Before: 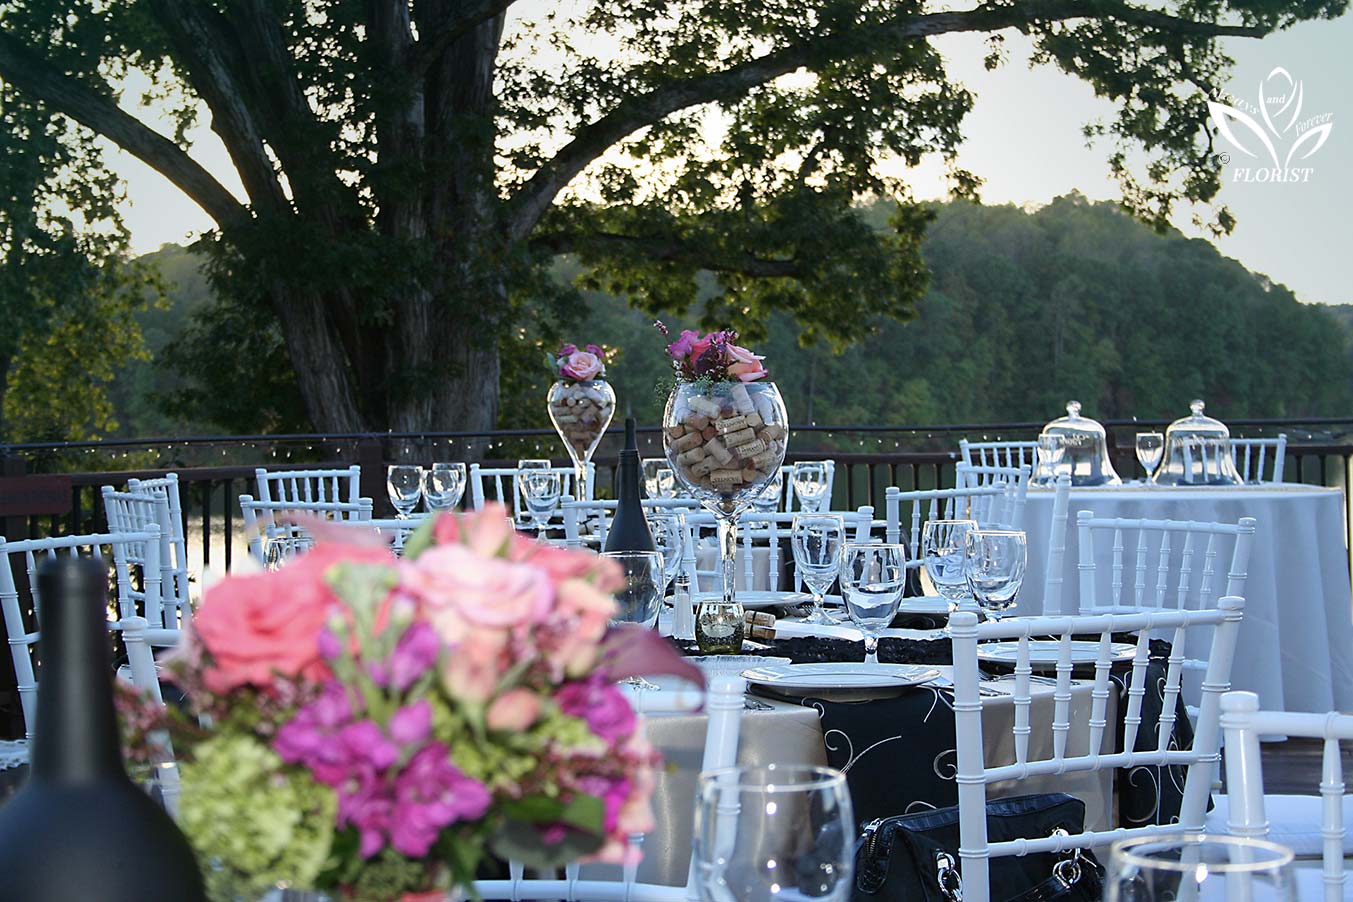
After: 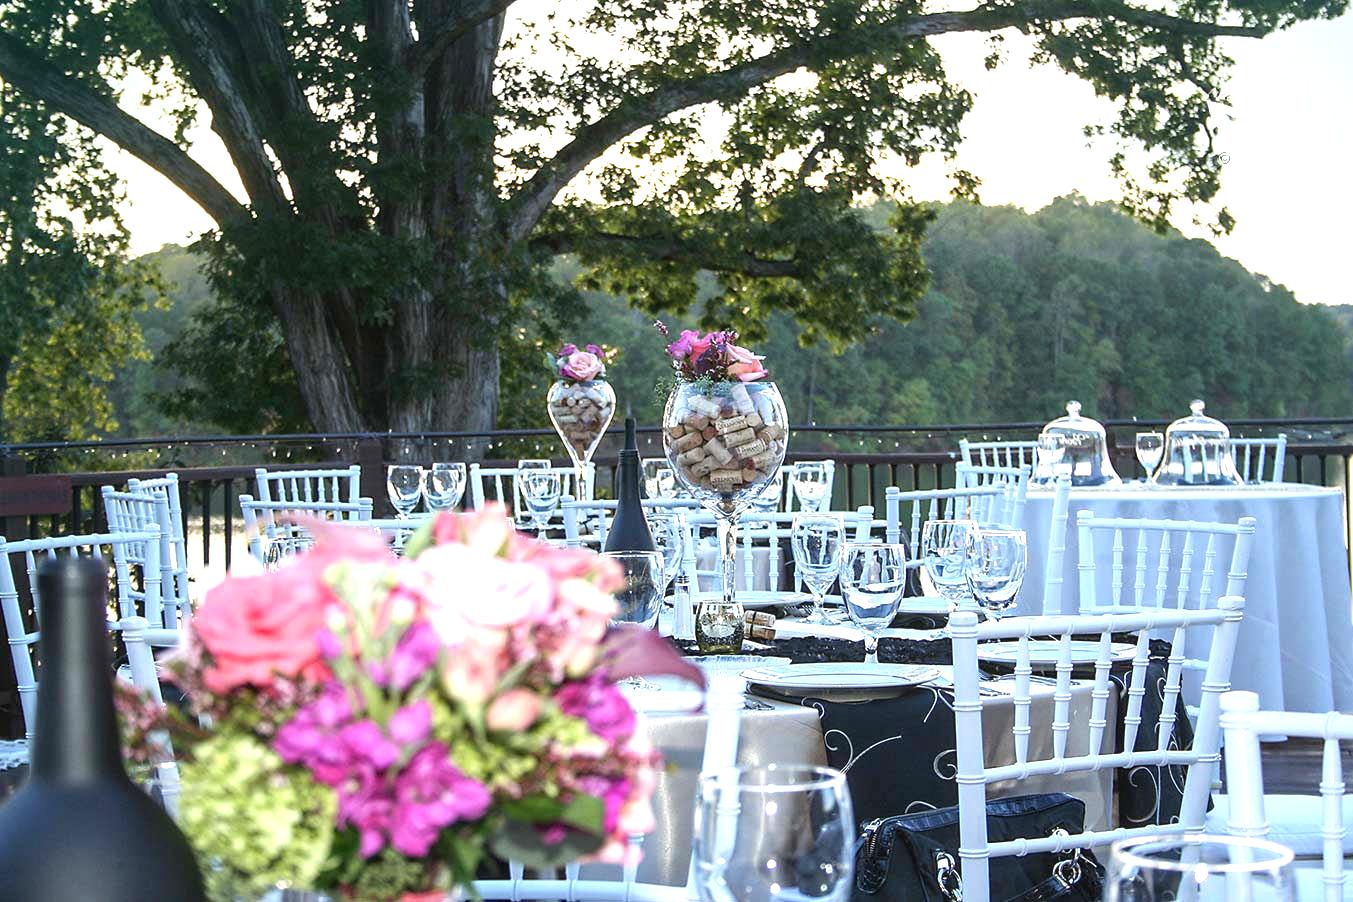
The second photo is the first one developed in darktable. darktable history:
local contrast: on, module defaults
exposure: exposure 0.921 EV, compensate highlight preservation false
